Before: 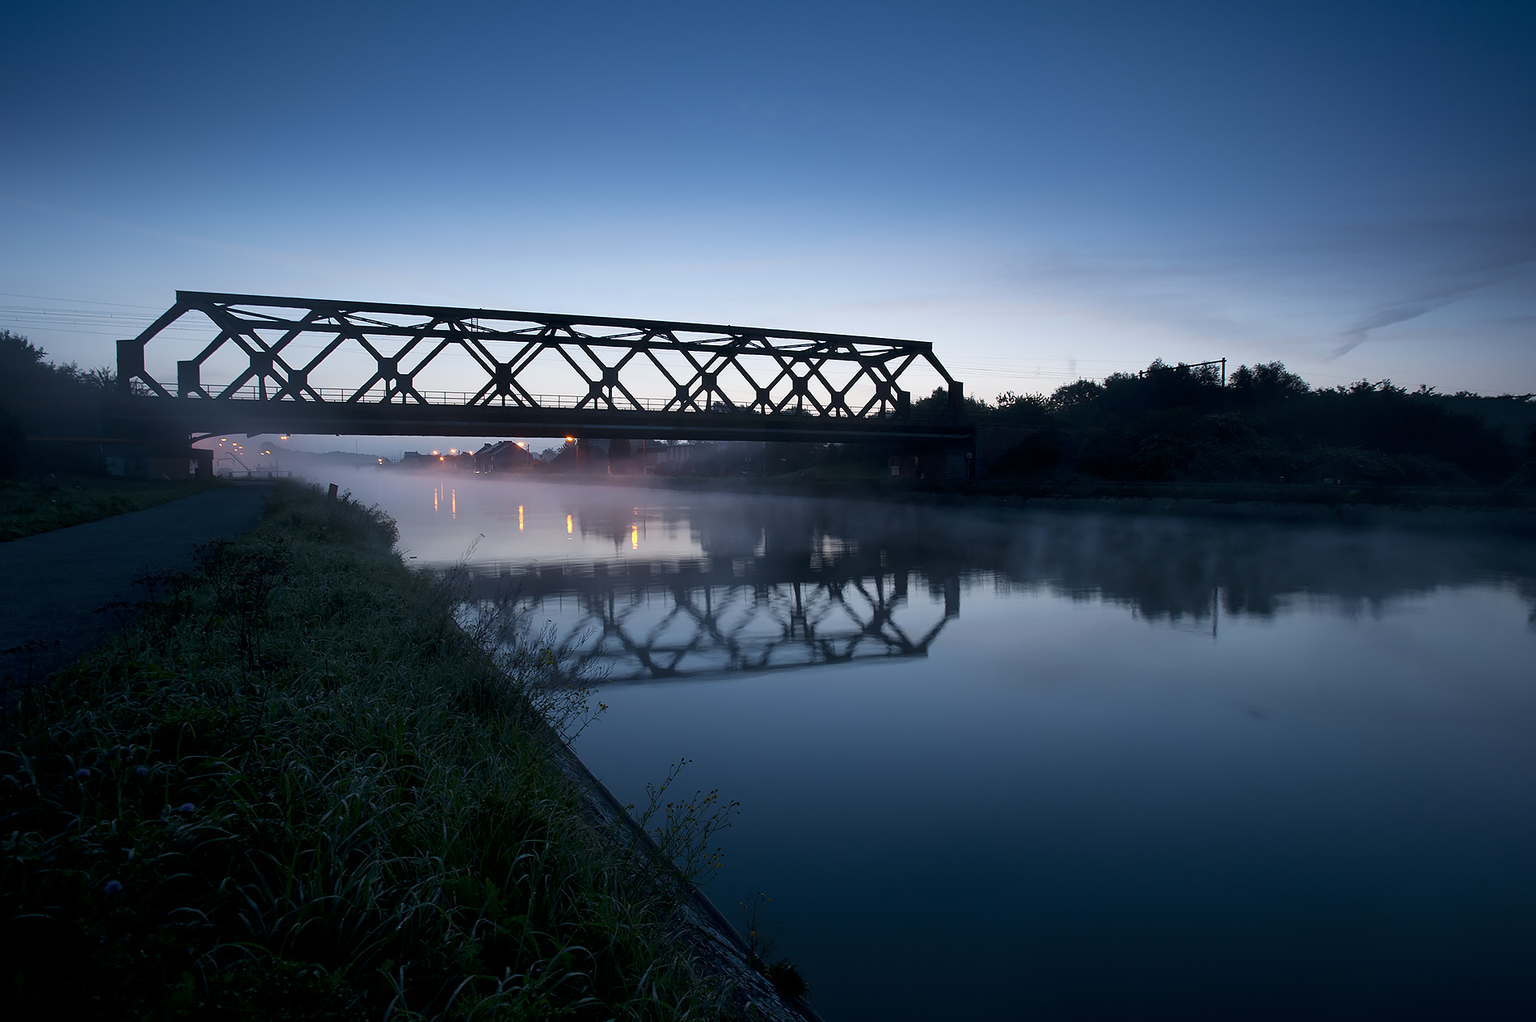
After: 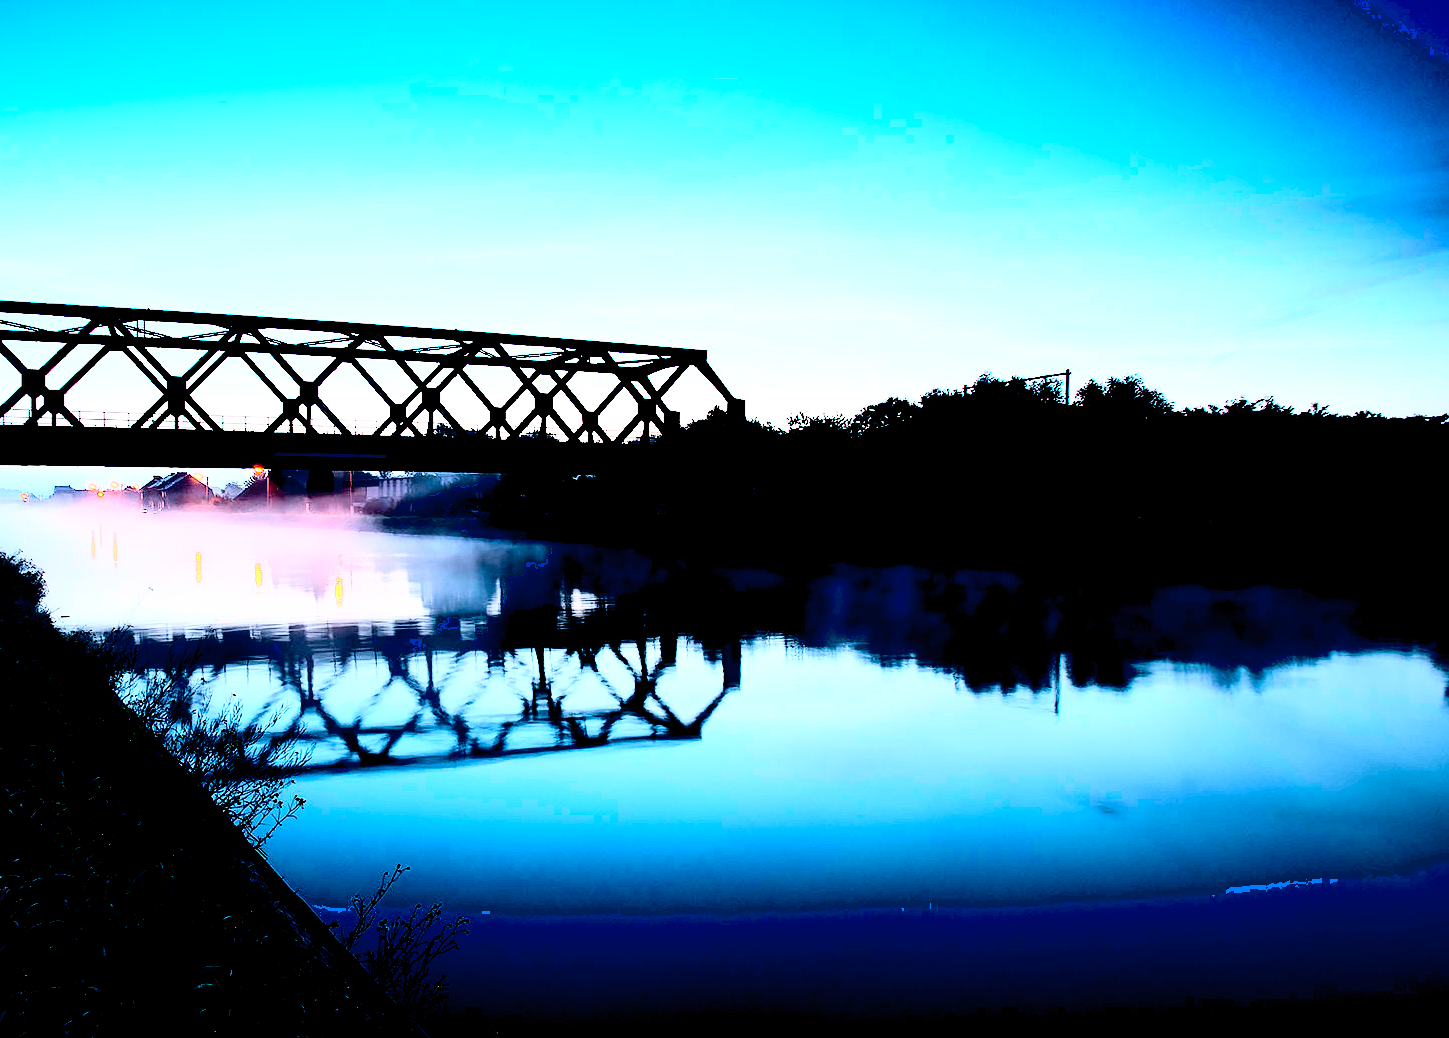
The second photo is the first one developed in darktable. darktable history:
crop: left 23.511%, top 5.849%, bottom 11.856%
base curve: curves: ch0 [(0, 0) (0.007, 0.004) (0.027, 0.03) (0.046, 0.07) (0.207, 0.54) (0.442, 0.872) (0.673, 0.972) (1, 1)]
contrast brightness saturation: contrast 0.142, brightness 0.227
exposure: black level correction 0.033, exposure 0.903 EV, compensate highlight preservation false
tone equalizer: -8 EV -0.413 EV, -7 EV -0.404 EV, -6 EV -0.314 EV, -5 EV -0.182 EV, -3 EV 0.242 EV, -2 EV 0.325 EV, -1 EV 0.391 EV, +0 EV 0.405 EV
